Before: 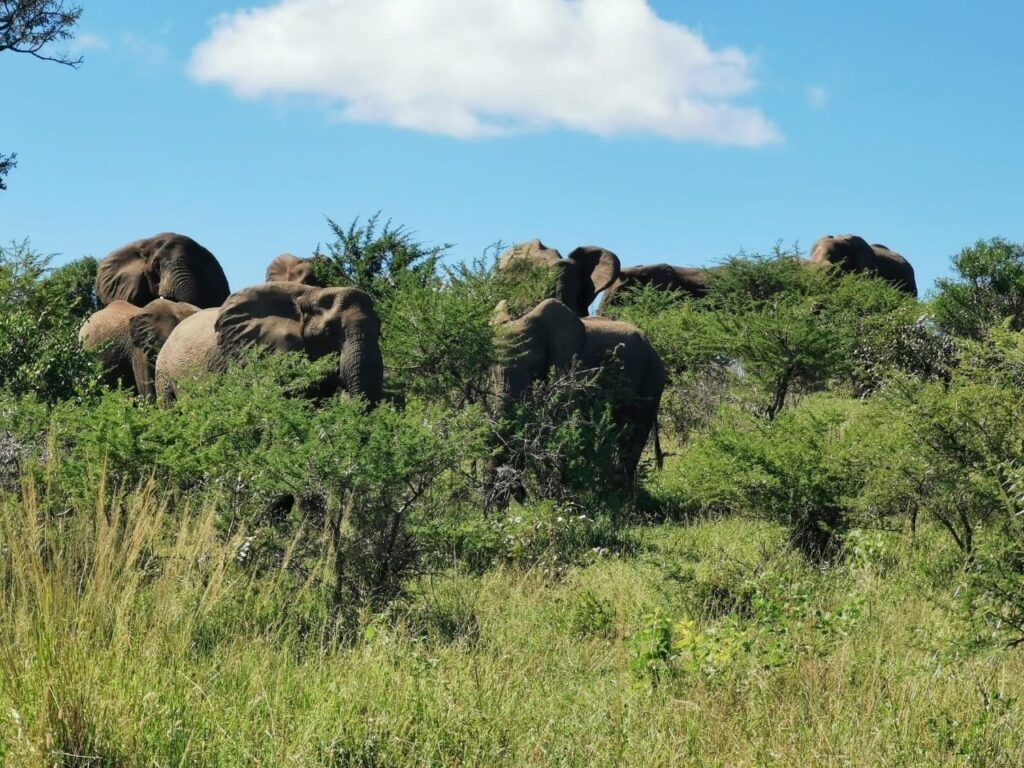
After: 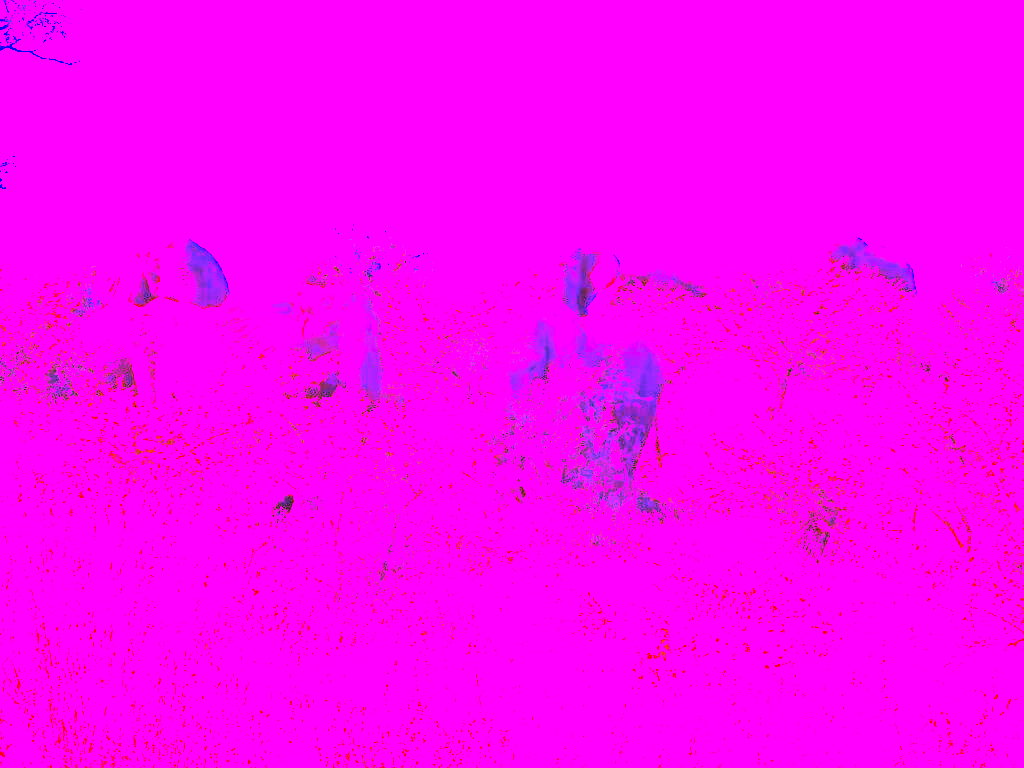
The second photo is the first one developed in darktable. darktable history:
white balance: red 8, blue 8
contrast brightness saturation: contrast -0.28
exposure: black level correction 0, exposure 1.2 EV, compensate highlight preservation false
